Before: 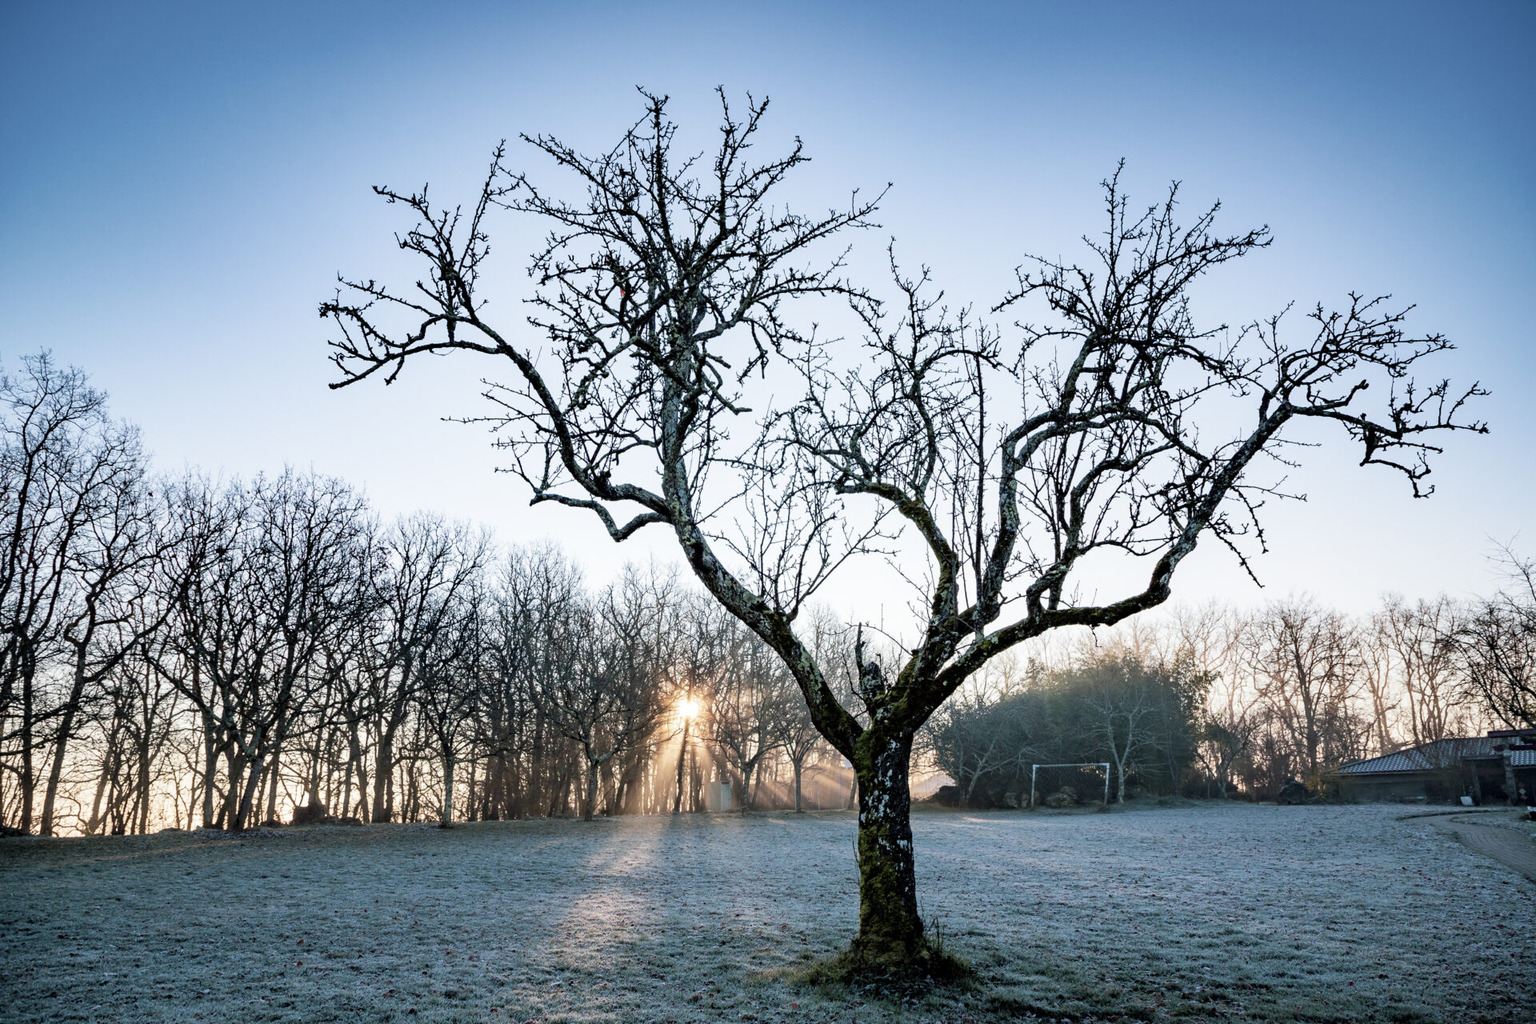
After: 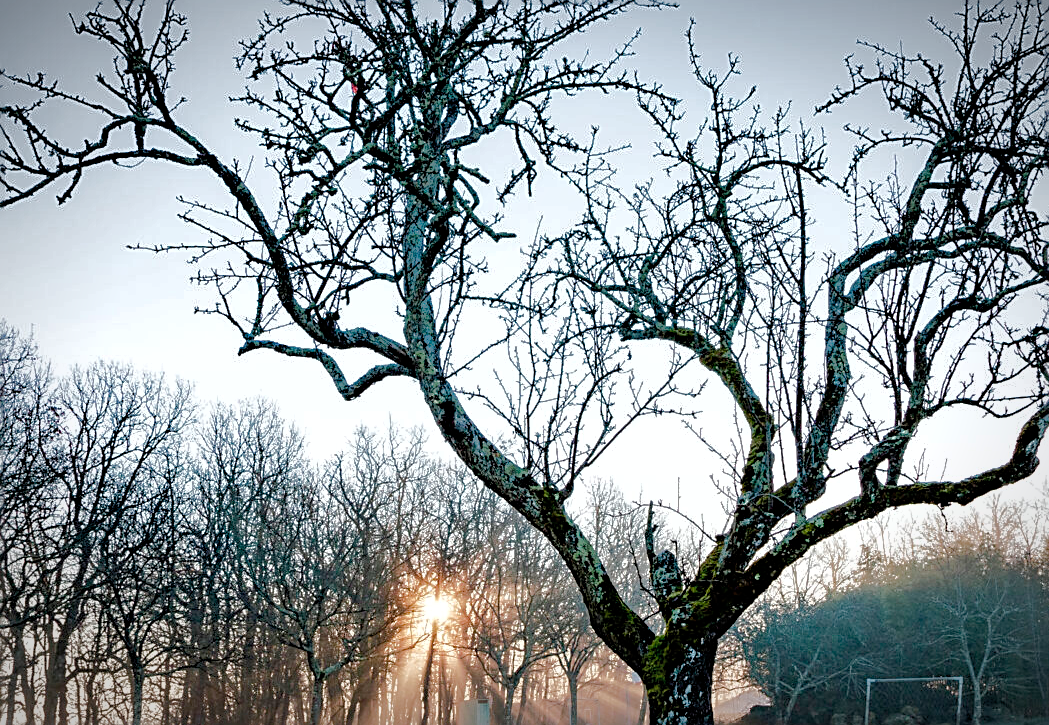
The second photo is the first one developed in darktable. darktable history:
crop and rotate: left 22.108%, top 21.704%, right 23.243%, bottom 21.647%
sharpen: on, module defaults
tone equalizer: mask exposure compensation -0.511 EV
exposure: exposure 0.135 EV, compensate highlight preservation false
contrast brightness saturation: saturation -0.065
vignetting: fall-off radius 59.72%, automatic ratio true
color balance rgb: perceptual saturation grading › global saturation 14.026%, perceptual saturation grading › highlights -30.756%, perceptual saturation grading › shadows 51.748%, perceptual brilliance grading › mid-tones 9.592%, perceptual brilliance grading › shadows 14.618%, global vibrance 24.46%
shadows and highlights: shadows 39.28, highlights -59.67, highlights color adjustment 0.102%
